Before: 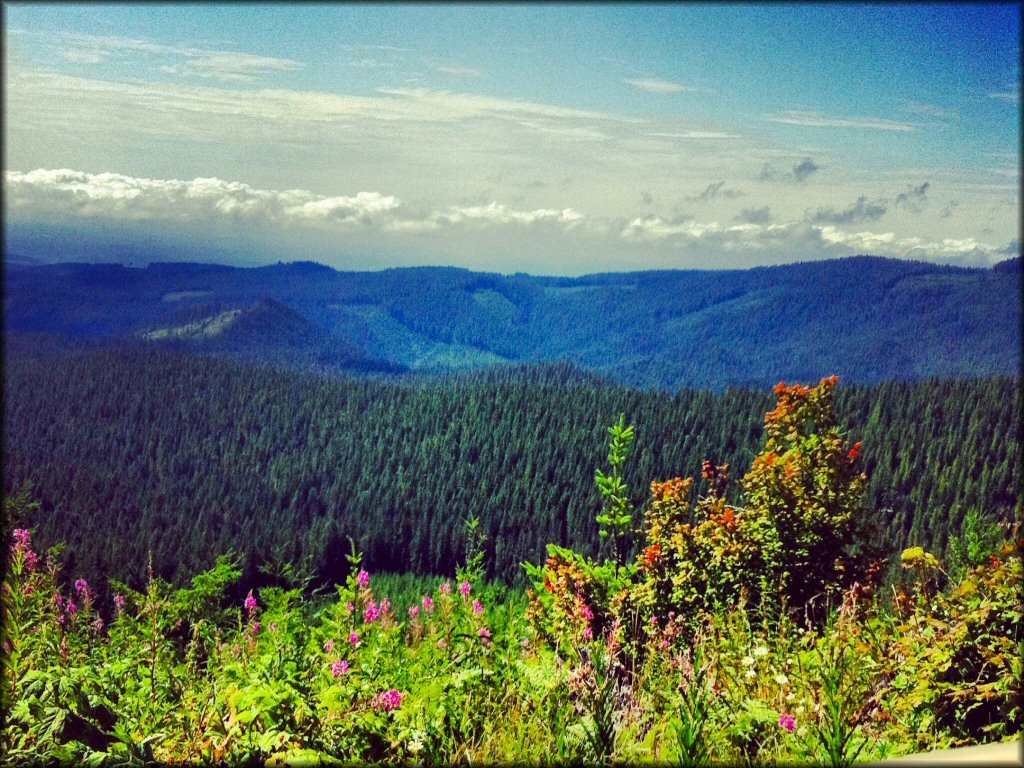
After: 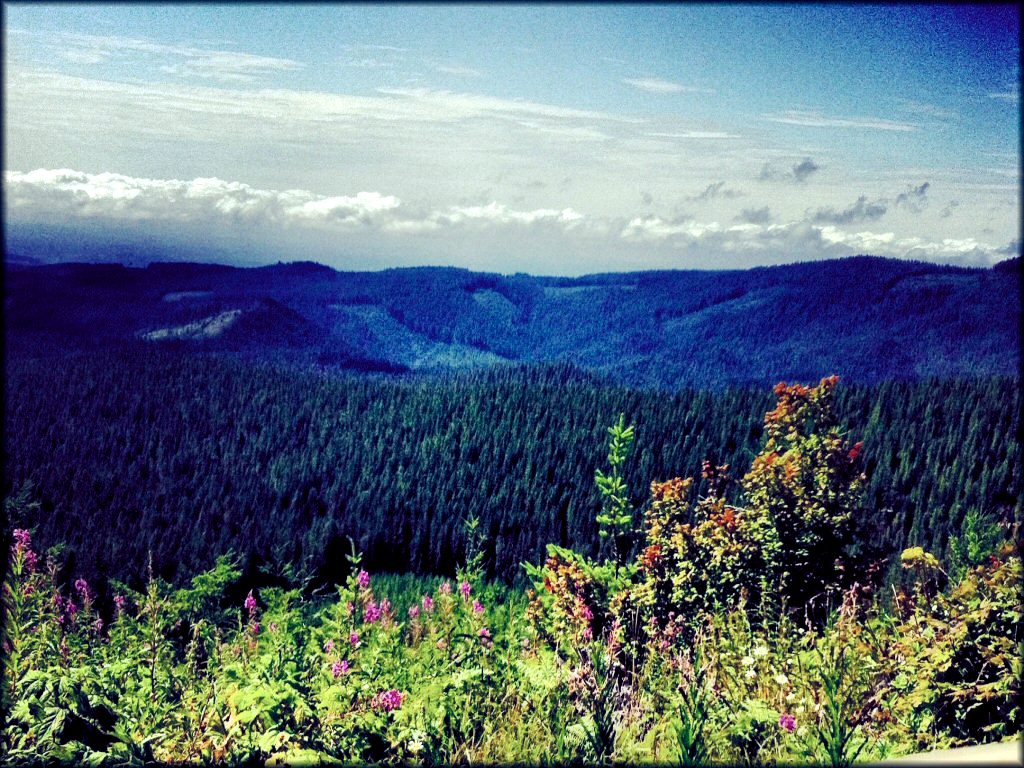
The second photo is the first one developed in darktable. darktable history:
color balance rgb: shadows lift › luminance -41.13%, shadows lift › chroma 14.13%, shadows lift › hue 260°, power › luminance -3.76%, power › chroma 0.56%, power › hue 40.37°, highlights gain › luminance 16.81%, highlights gain › chroma 2.94%, highlights gain › hue 260°, global offset › luminance -0.29%, global offset › chroma 0.31%, global offset › hue 260°, perceptual saturation grading › global saturation 20%, perceptual saturation grading › highlights -13.92%, perceptual saturation grading › shadows 50%
contrast brightness saturation: contrast 0.1, saturation -0.3
